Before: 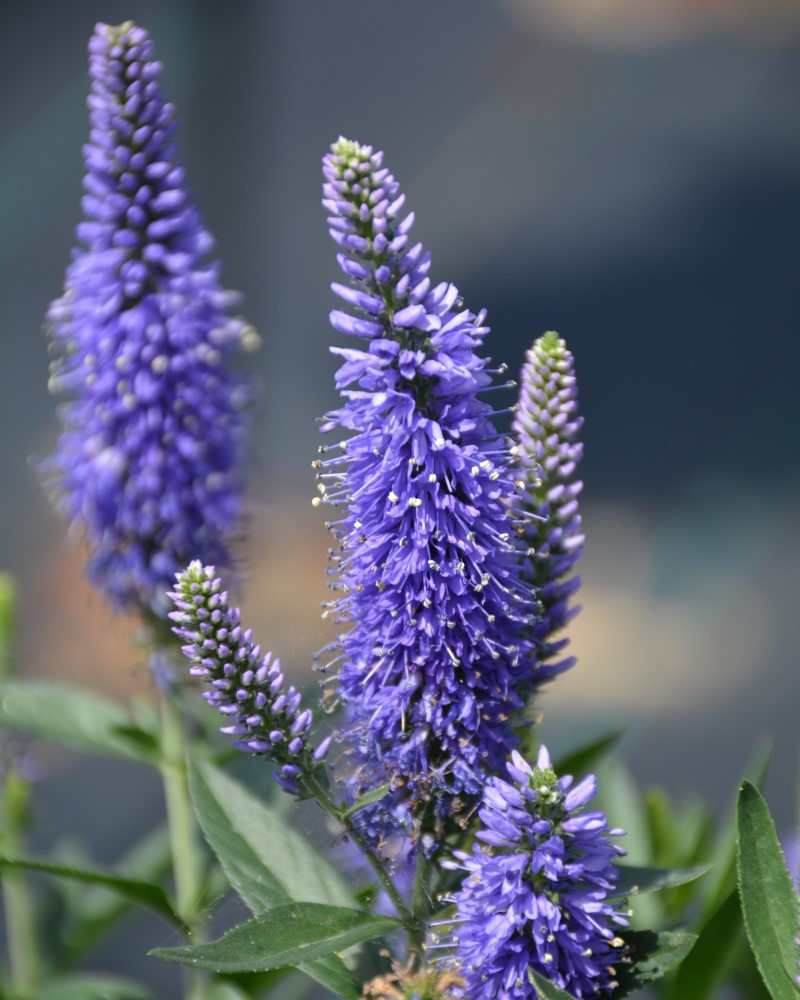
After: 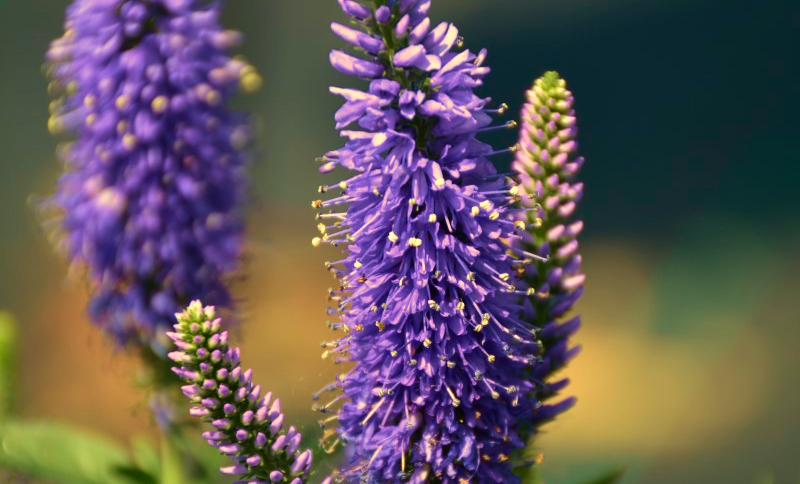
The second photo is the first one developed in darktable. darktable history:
crop and rotate: top 26.056%, bottom 25.543%
contrast brightness saturation: contrast 0.13, brightness -0.05, saturation 0.16
base curve: exposure shift 0, preserve colors none
white balance: red 1.08, blue 0.791
velvia: strength 67.07%, mid-tones bias 0.972
